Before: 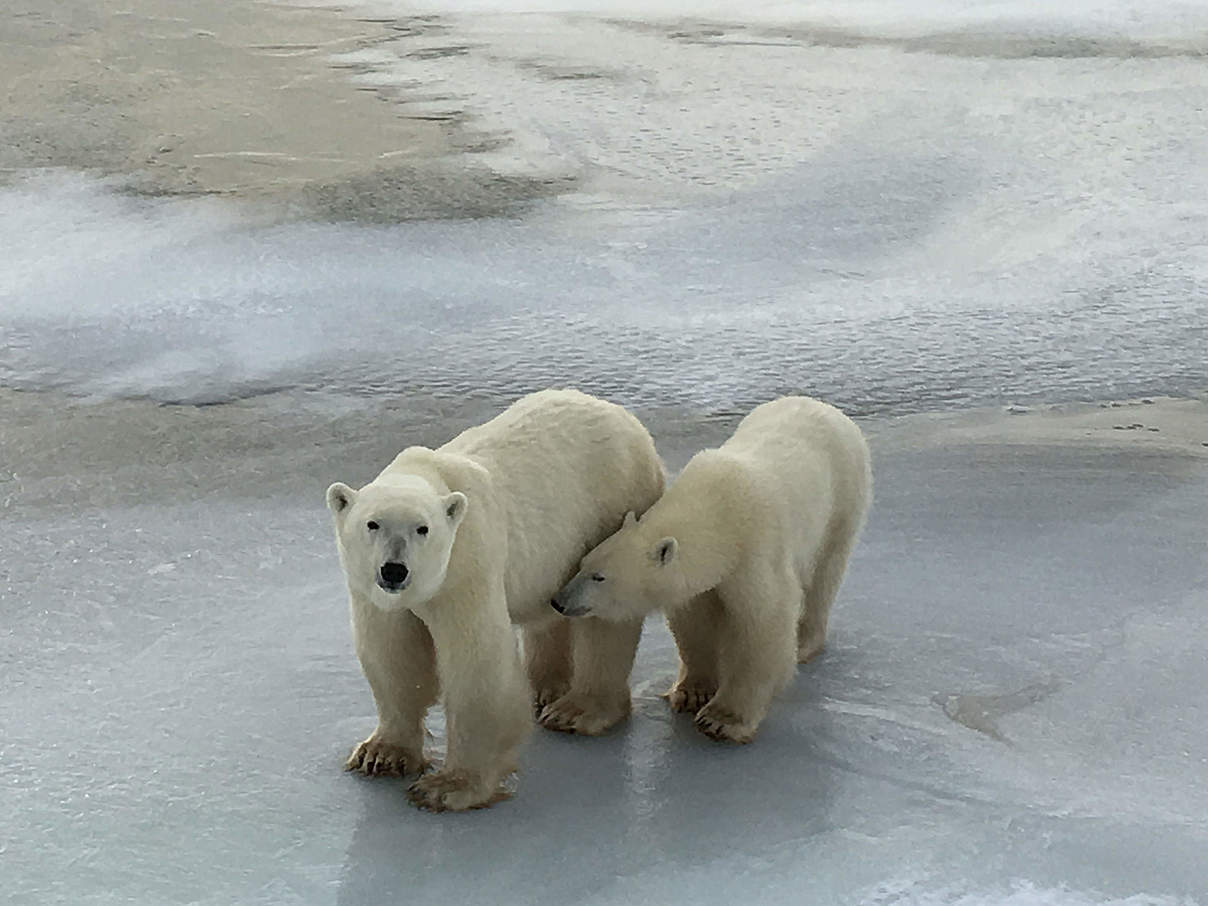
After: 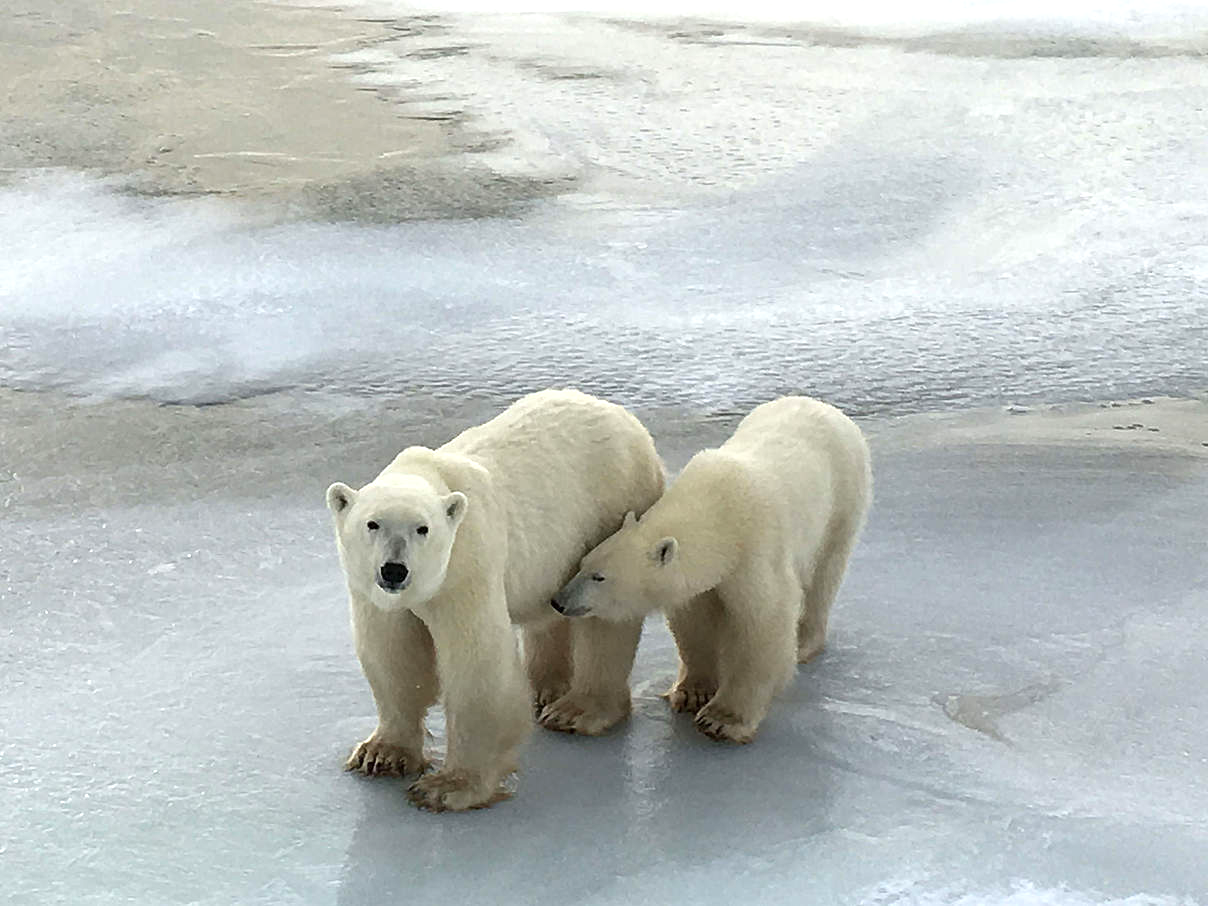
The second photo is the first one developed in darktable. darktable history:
exposure: exposure 0.581 EV, compensate highlight preservation false
